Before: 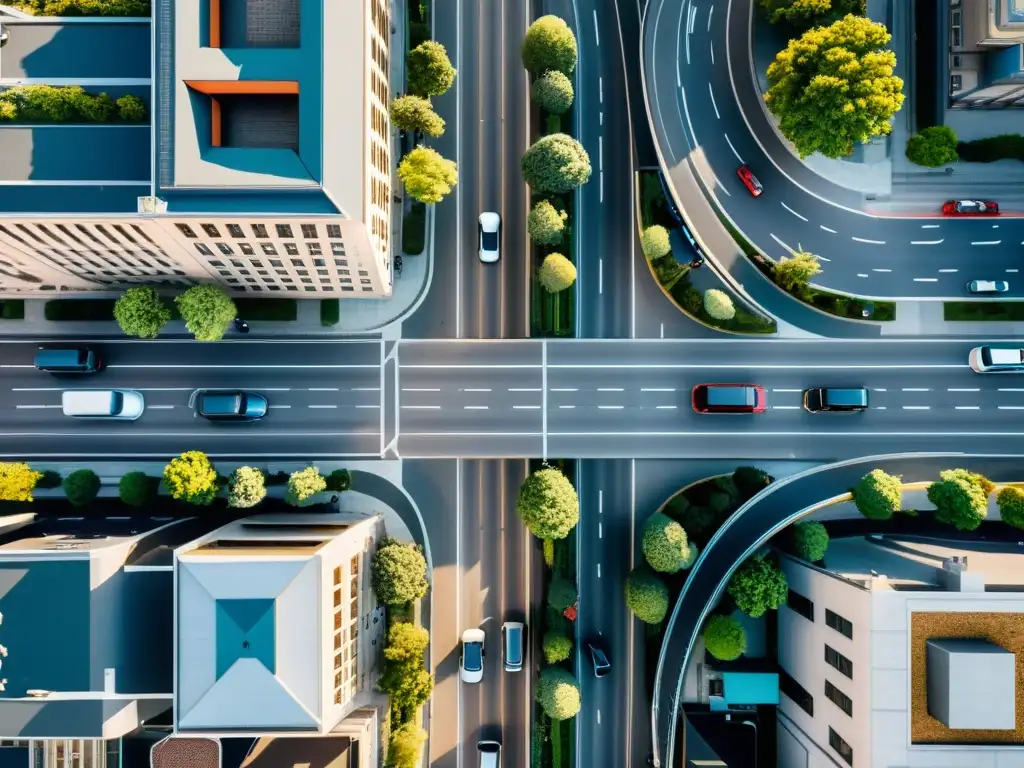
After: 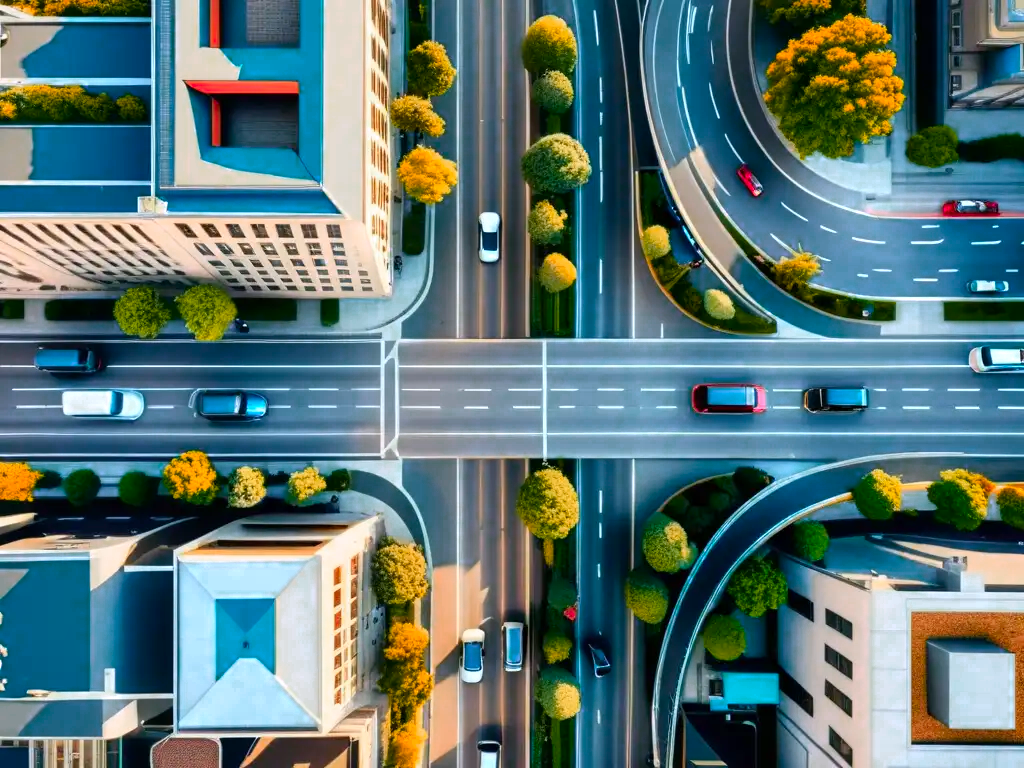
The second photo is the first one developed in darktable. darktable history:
local contrast: mode bilateral grid, contrast 15, coarseness 35, detail 105%, midtone range 0.2
color zones: curves: ch0 [(0.473, 0.374) (0.742, 0.784)]; ch1 [(0.354, 0.737) (0.742, 0.705)]; ch2 [(0.318, 0.421) (0.758, 0.532)]
